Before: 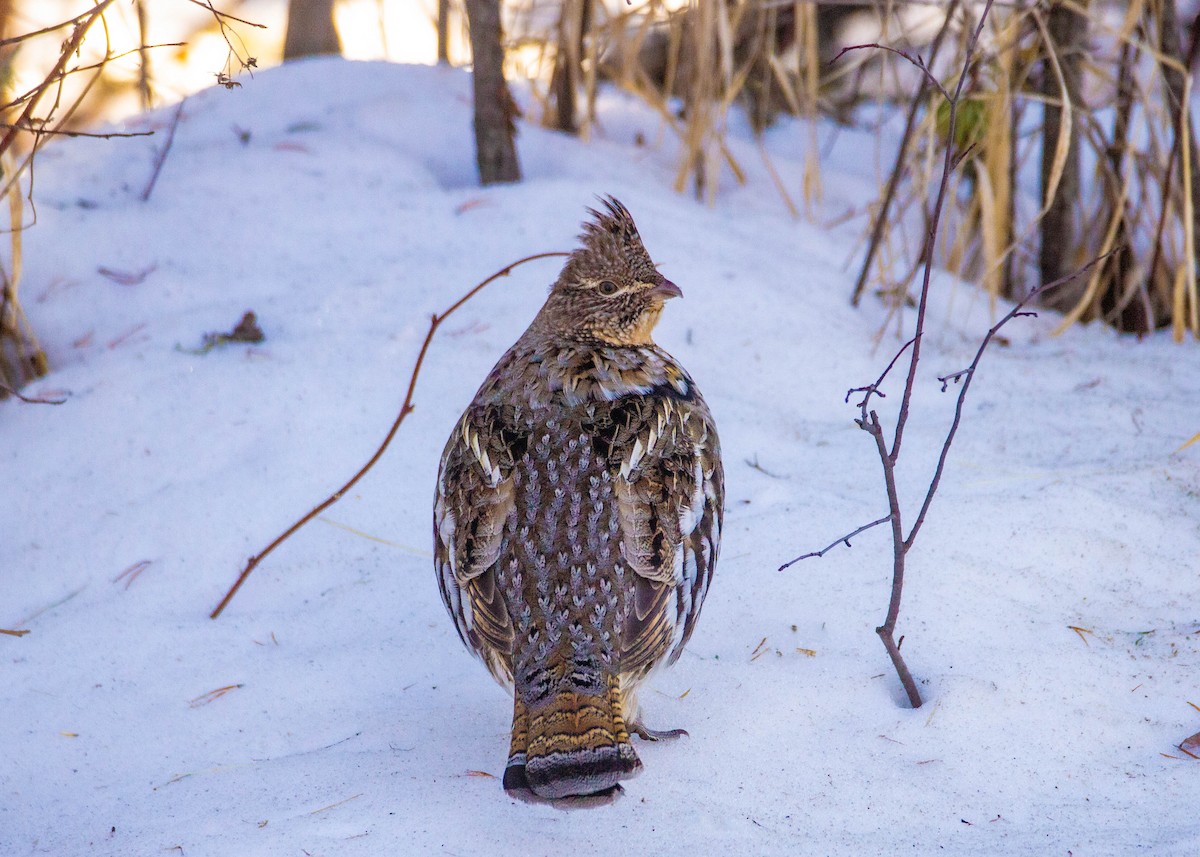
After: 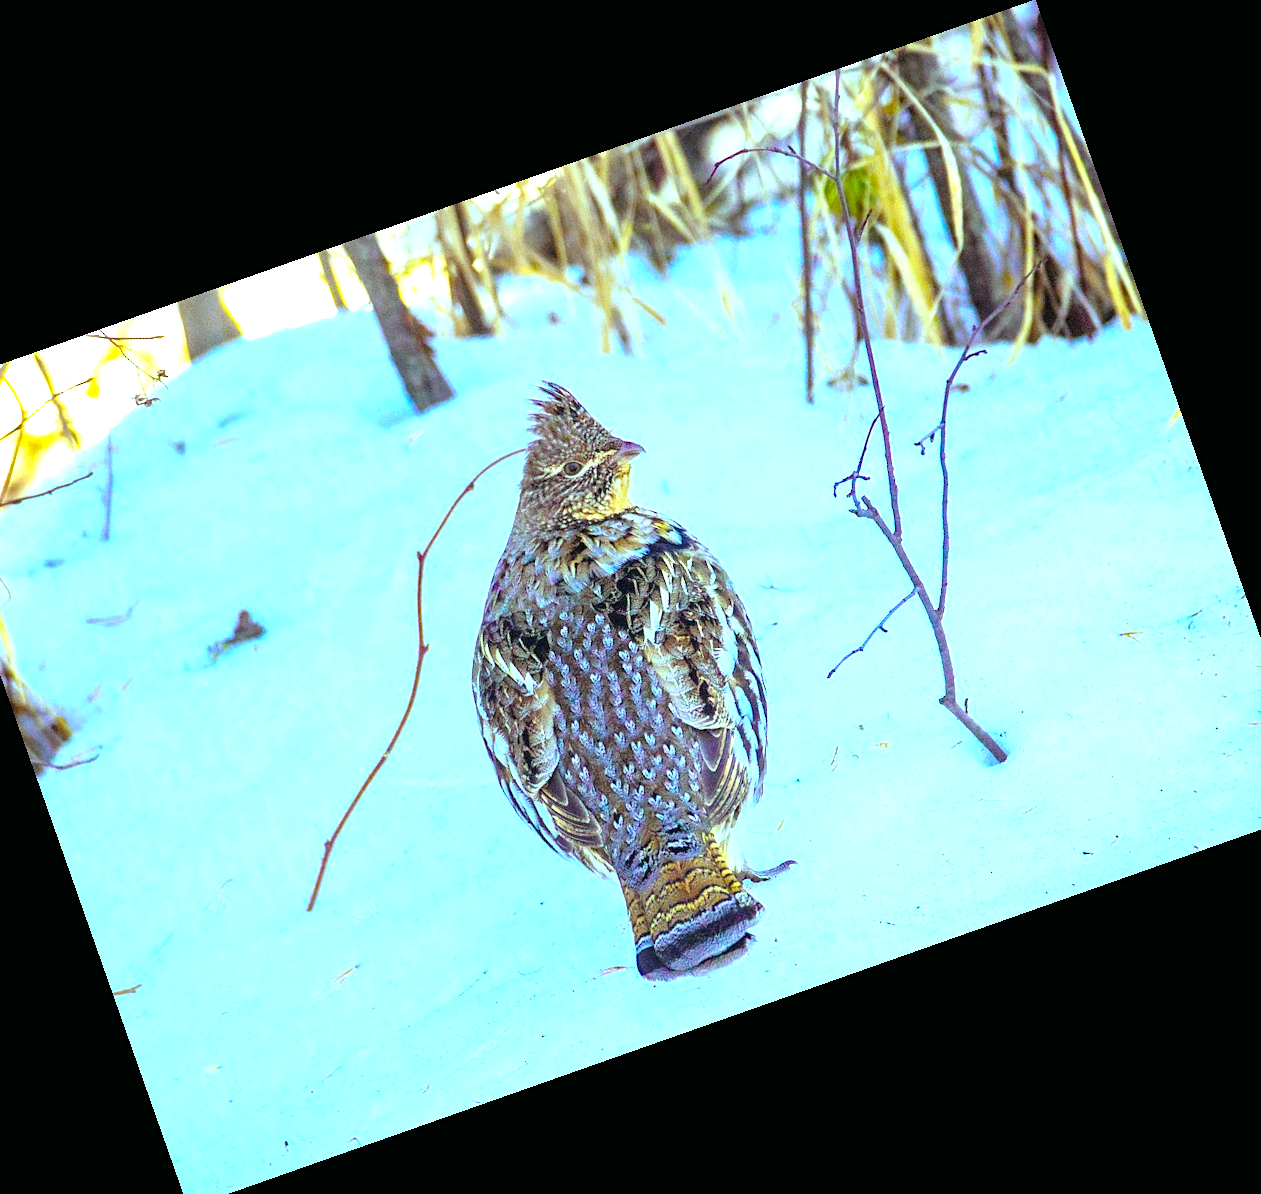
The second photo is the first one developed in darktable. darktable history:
color balance rgb: linear chroma grading › global chroma 15%, perceptual saturation grading › global saturation 30%
sharpen: amount 0.2
color balance: mode lift, gamma, gain (sRGB), lift [0.997, 0.979, 1.021, 1.011], gamma [1, 1.084, 0.916, 0.998], gain [1, 0.87, 1.13, 1.101], contrast 4.55%, contrast fulcrum 38.24%, output saturation 104.09%
exposure: black level correction 0, exposure 1.2 EV, compensate highlight preservation false
crop and rotate: angle 19.43°, left 6.812%, right 4.125%, bottom 1.087%
